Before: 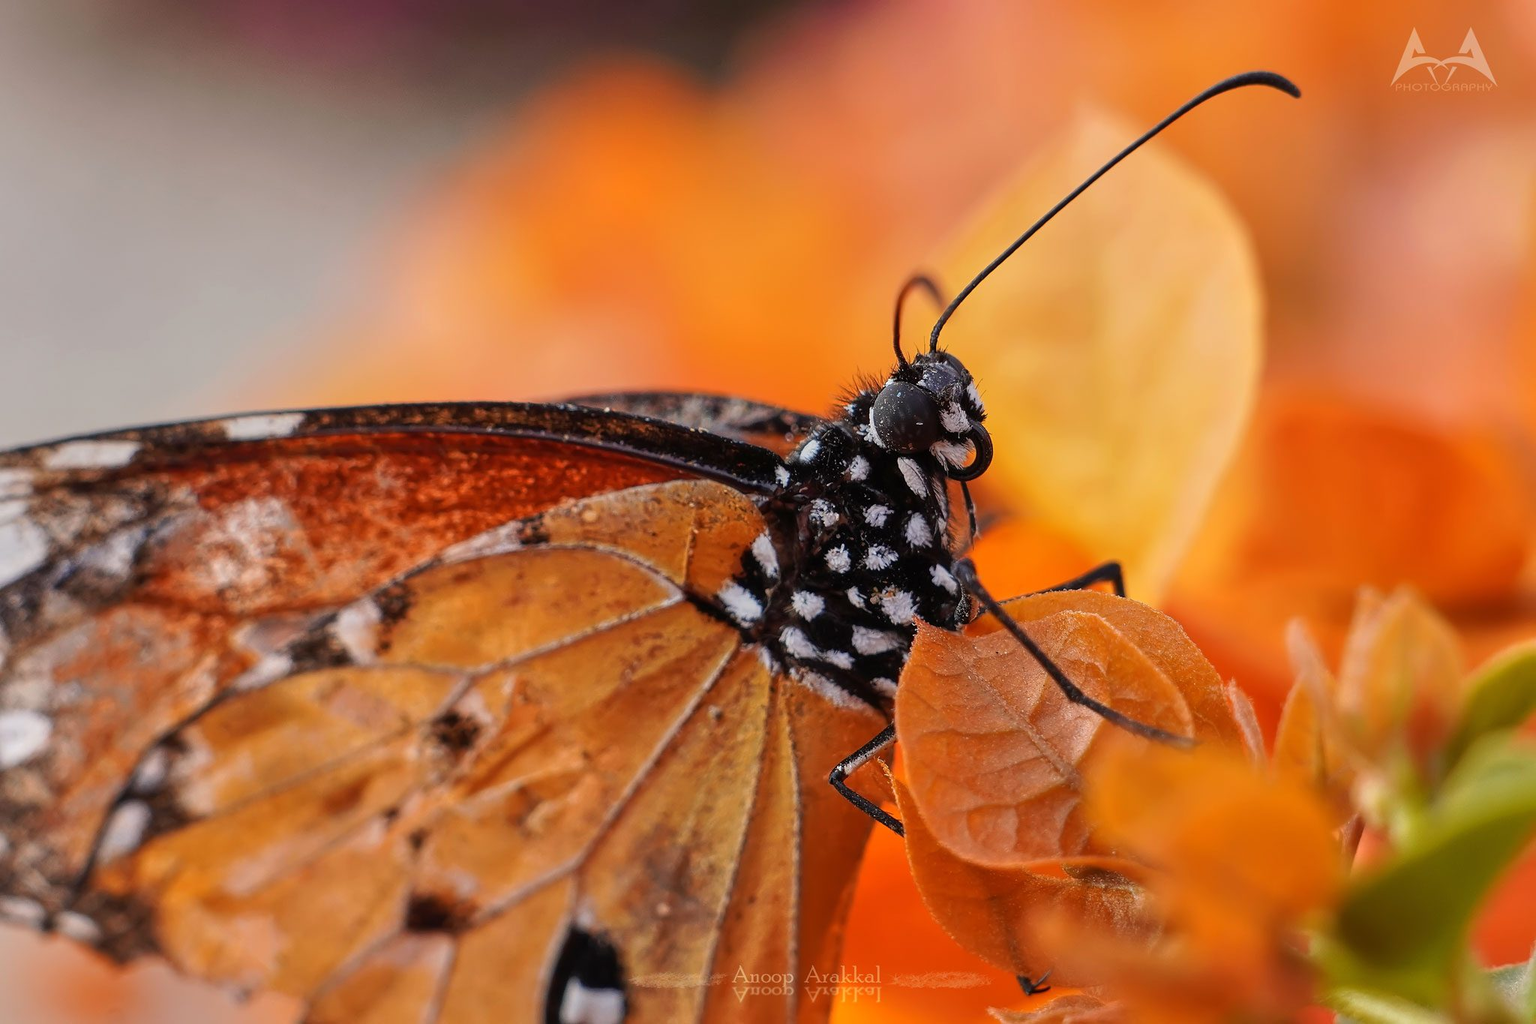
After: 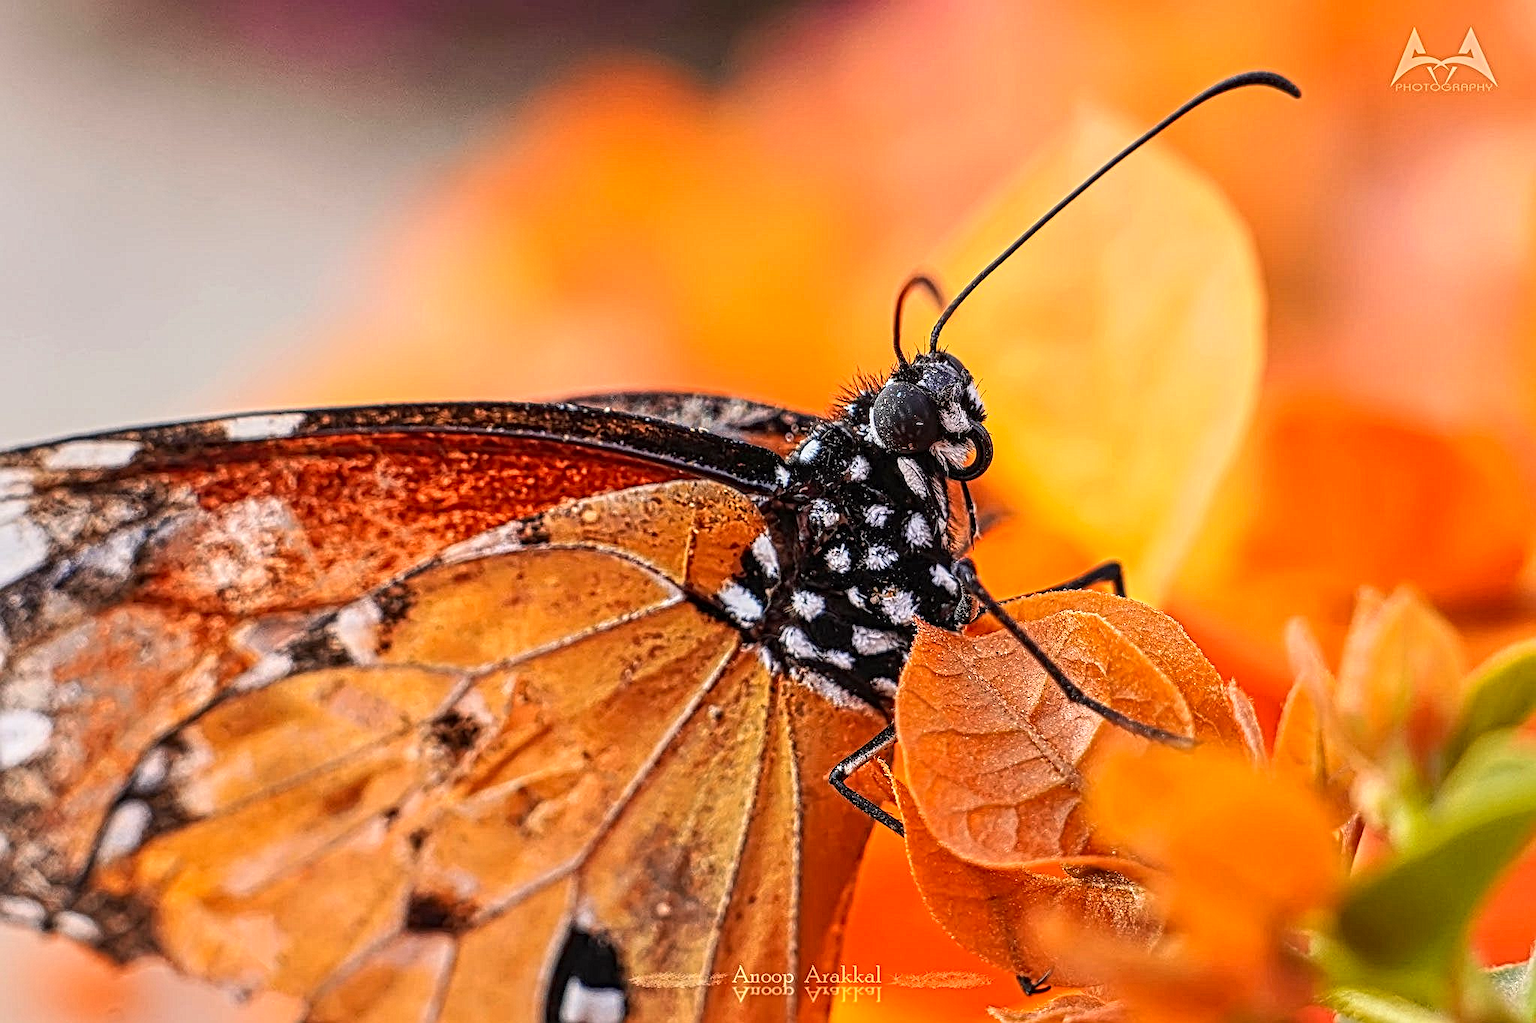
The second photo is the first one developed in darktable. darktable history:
local contrast: mode bilateral grid, contrast 20, coarseness 3, detail 300%, midtone range 0.2
contrast brightness saturation: contrast 0.2, brightness 0.16, saturation 0.22
